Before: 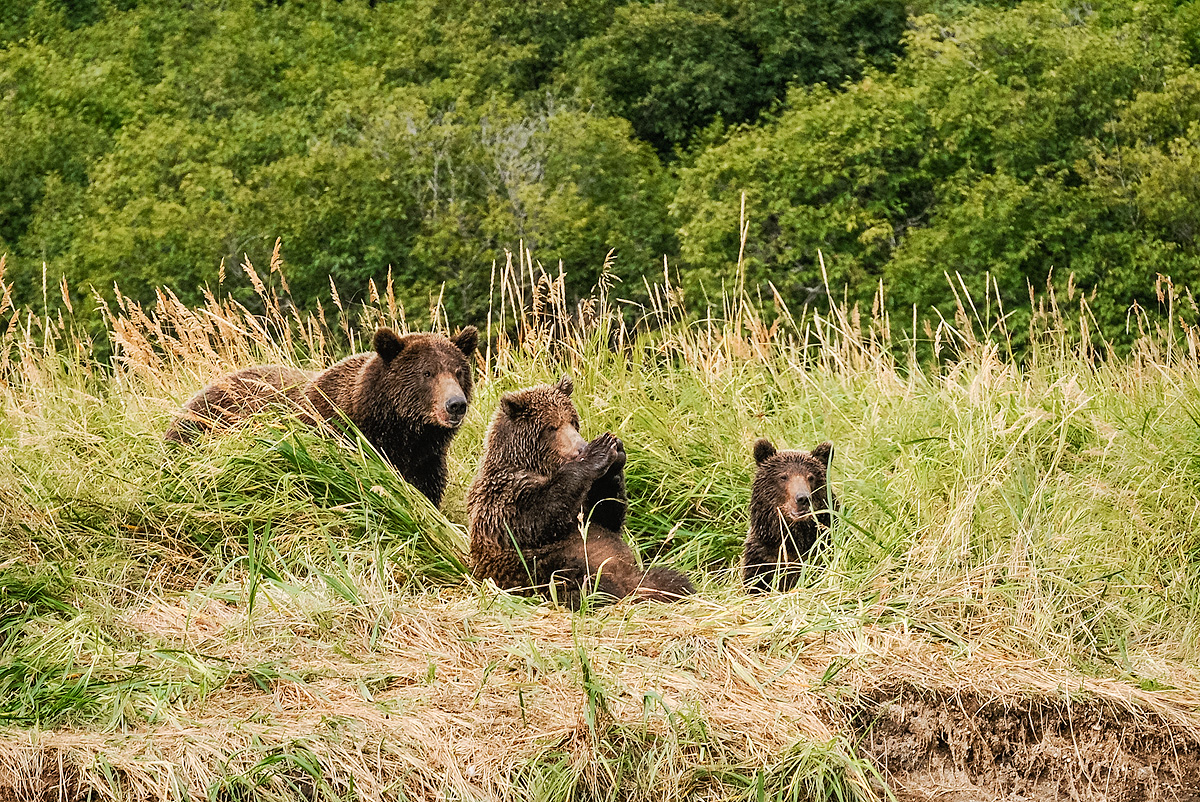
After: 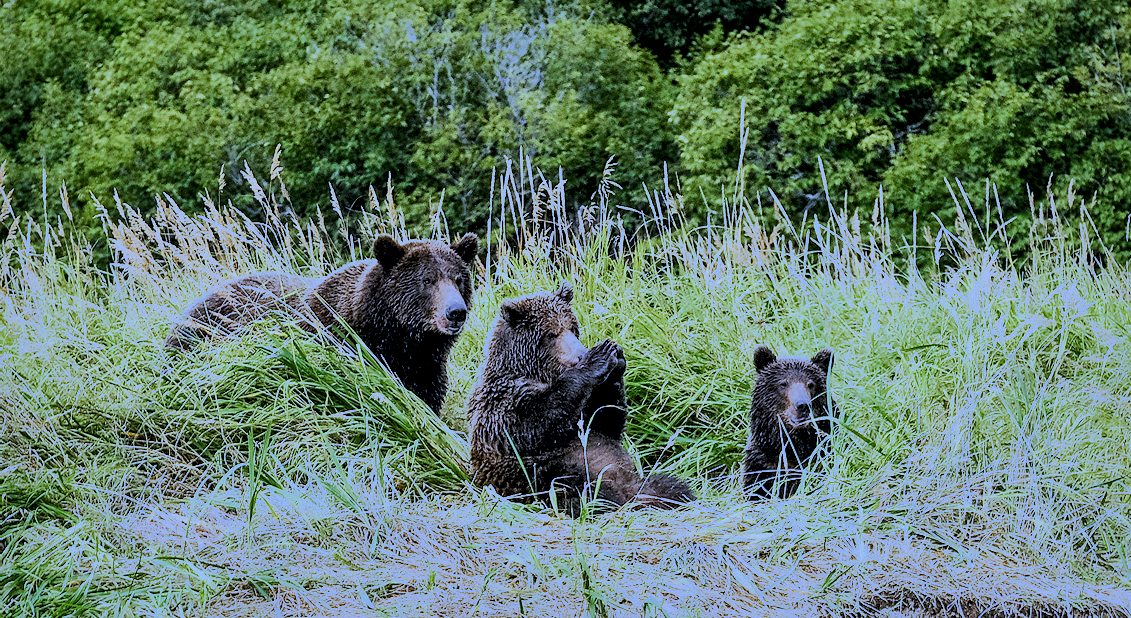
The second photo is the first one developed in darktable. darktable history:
white balance: red 0.766, blue 1.537
crop and rotate: angle 0.03°, top 11.643%, right 5.651%, bottom 11.189%
local contrast: mode bilateral grid, contrast 25, coarseness 60, detail 151%, midtone range 0.2
filmic rgb: black relative exposure -7.15 EV, white relative exposure 5.36 EV, hardness 3.02, color science v6 (2022)
